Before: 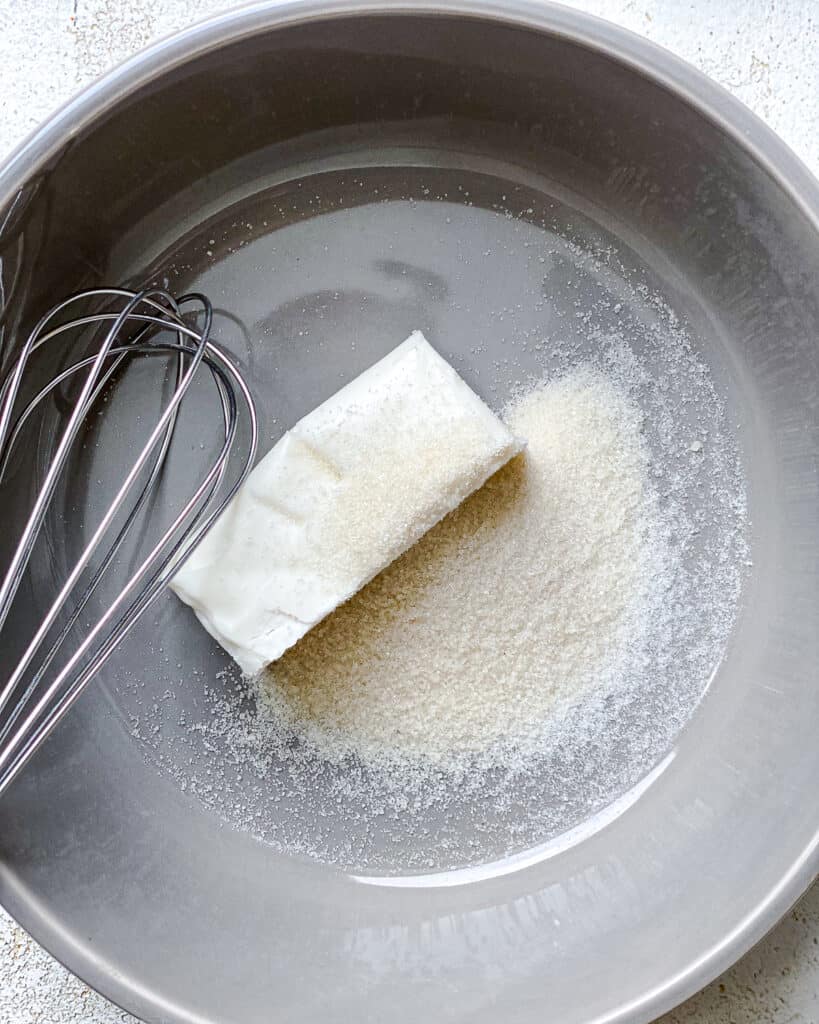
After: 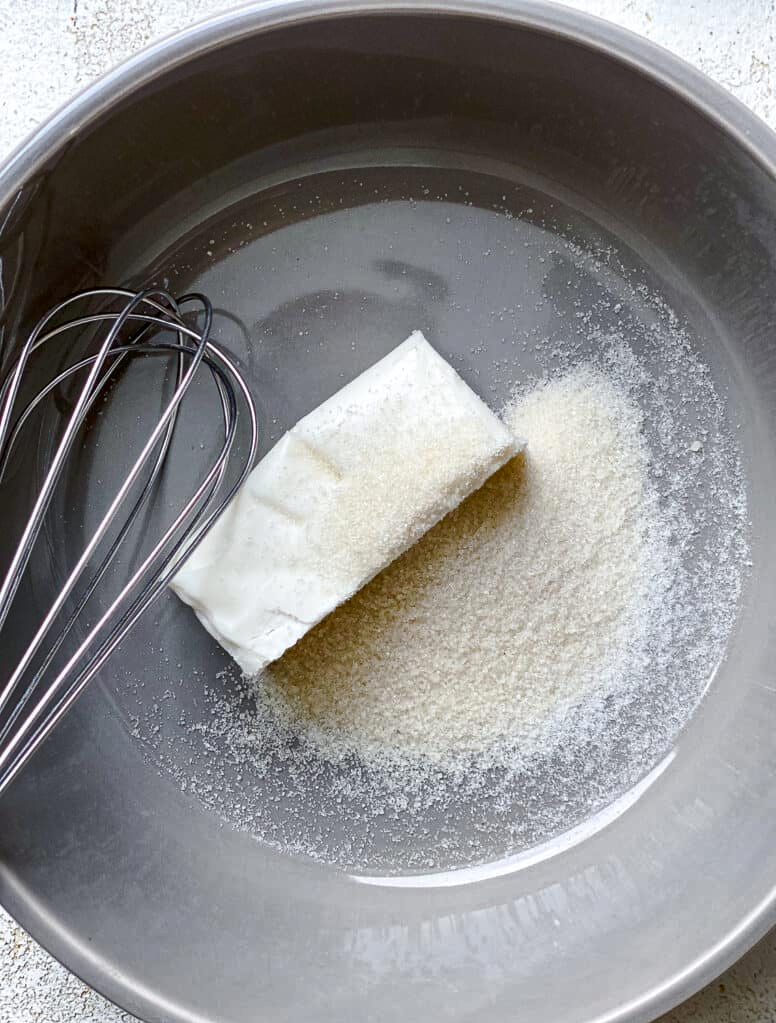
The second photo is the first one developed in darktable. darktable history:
crop and rotate: right 5.164%
exposure: black level correction 0.001, compensate highlight preservation false
contrast brightness saturation: contrast 0.065, brightness -0.13, saturation 0.057
tone curve: curves: ch0 [(0, 0) (0.003, 0.013) (0.011, 0.02) (0.025, 0.037) (0.044, 0.068) (0.069, 0.108) (0.1, 0.138) (0.136, 0.168) (0.177, 0.203) (0.224, 0.241) (0.277, 0.281) (0.335, 0.328) (0.399, 0.382) (0.468, 0.448) (0.543, 0.519) (0.623, 0.603) (0.709, 0.705) (0.801, 0.808) (0.898, 0.903) (1, 1)], color space Lab, independent channels, preserve colors none
